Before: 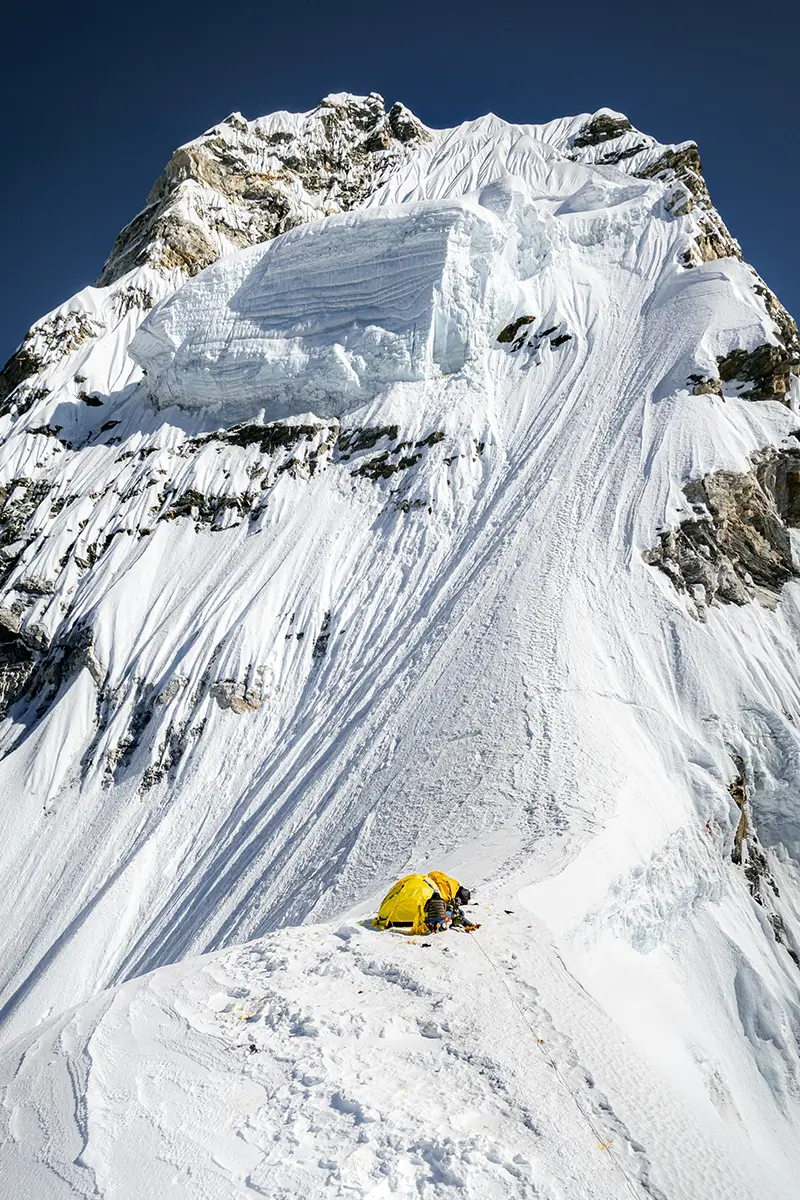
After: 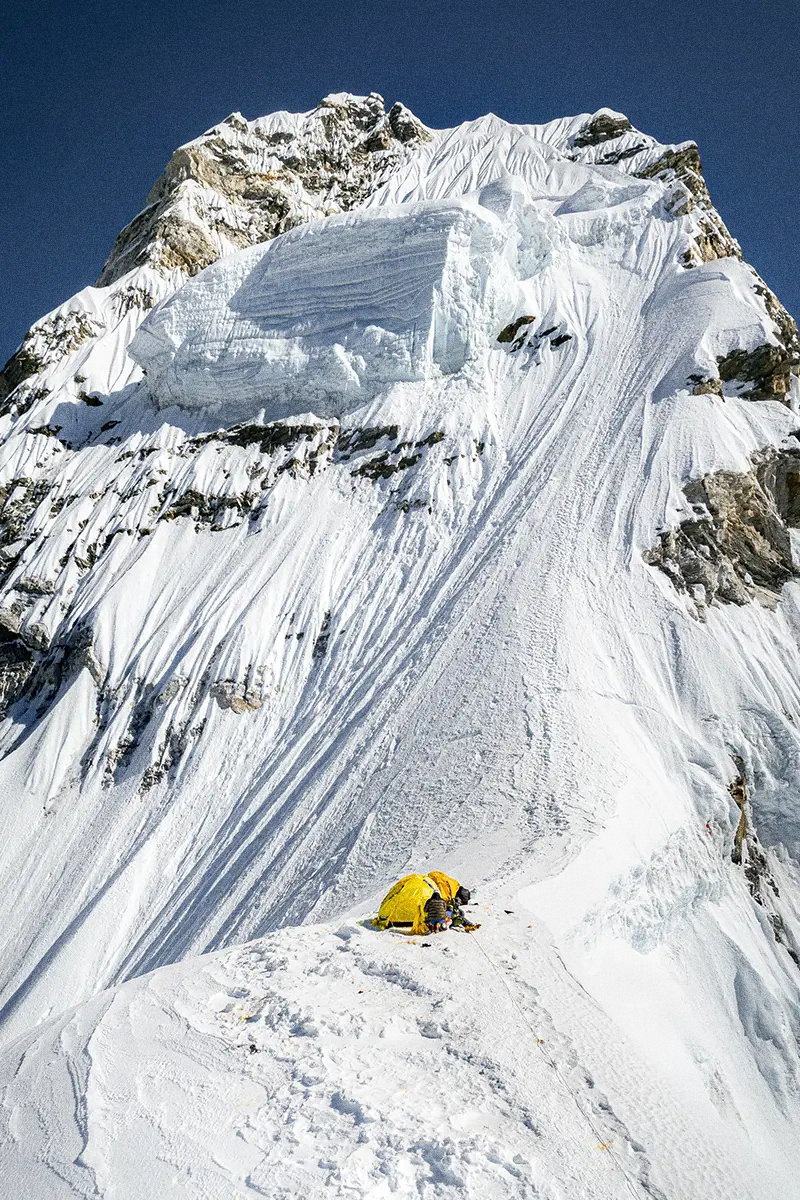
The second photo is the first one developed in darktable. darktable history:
shadows and highlights: shadows 43.06, highlights 6.94
grain: coarseness 0.09 ISO, strength 40%
